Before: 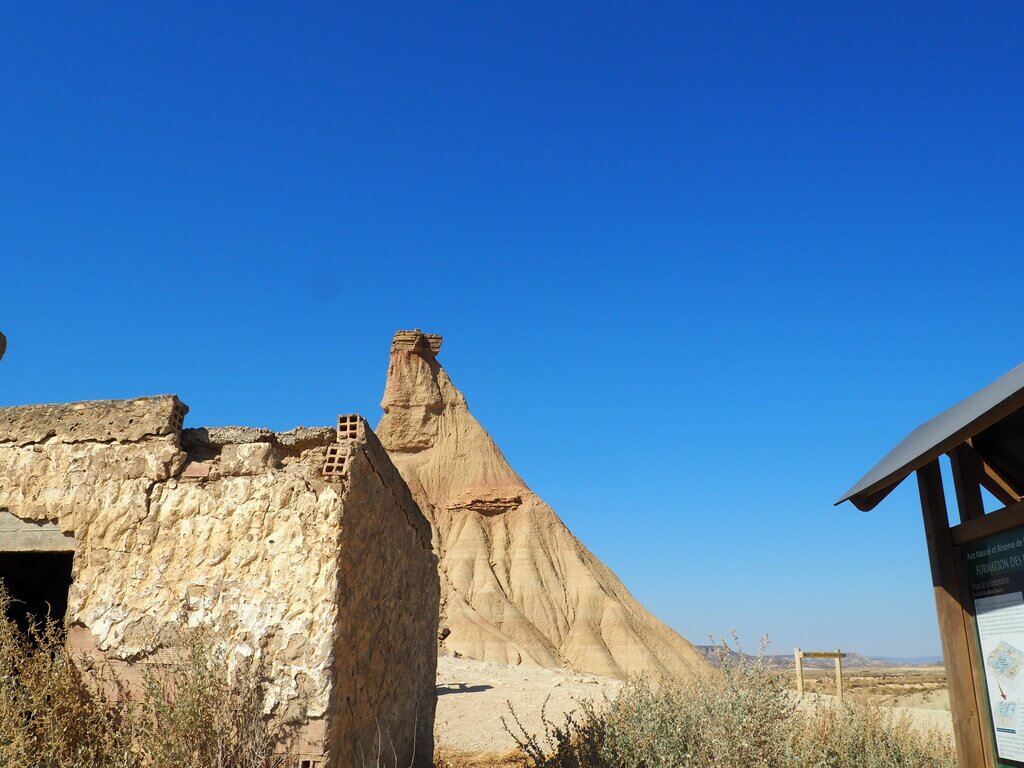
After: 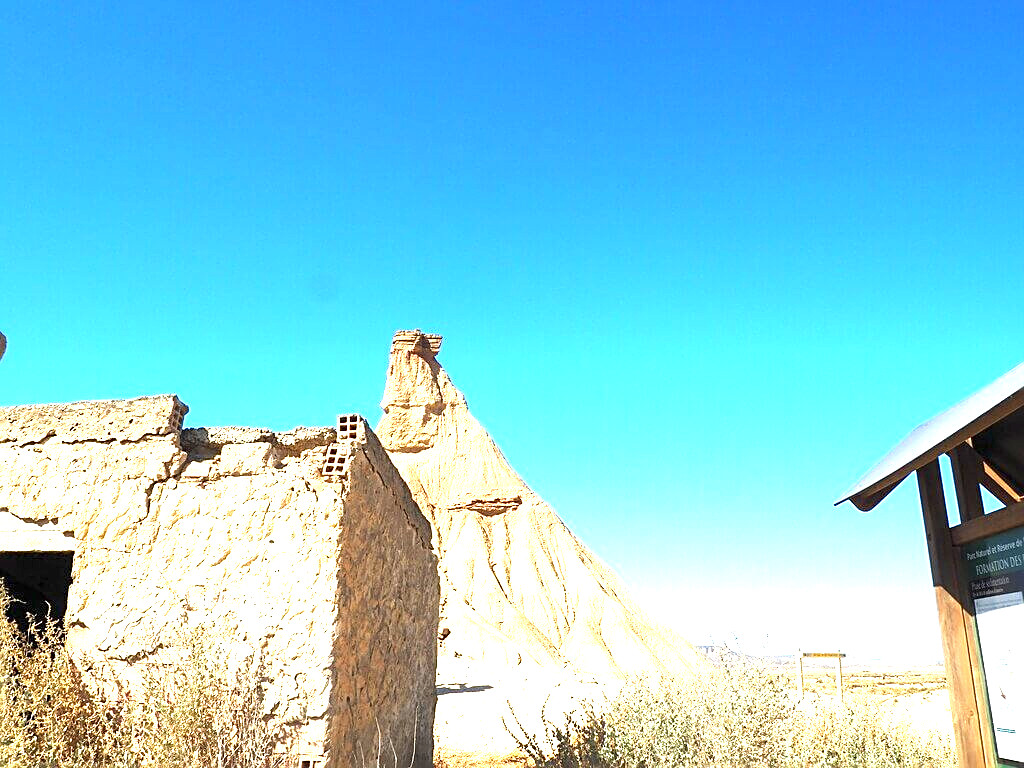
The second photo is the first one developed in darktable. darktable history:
sharpen: on, module defaults
exposure: black level correction 0, exposure 1.996 EV, compensate exposure bias true, compensate highlight preservation false
